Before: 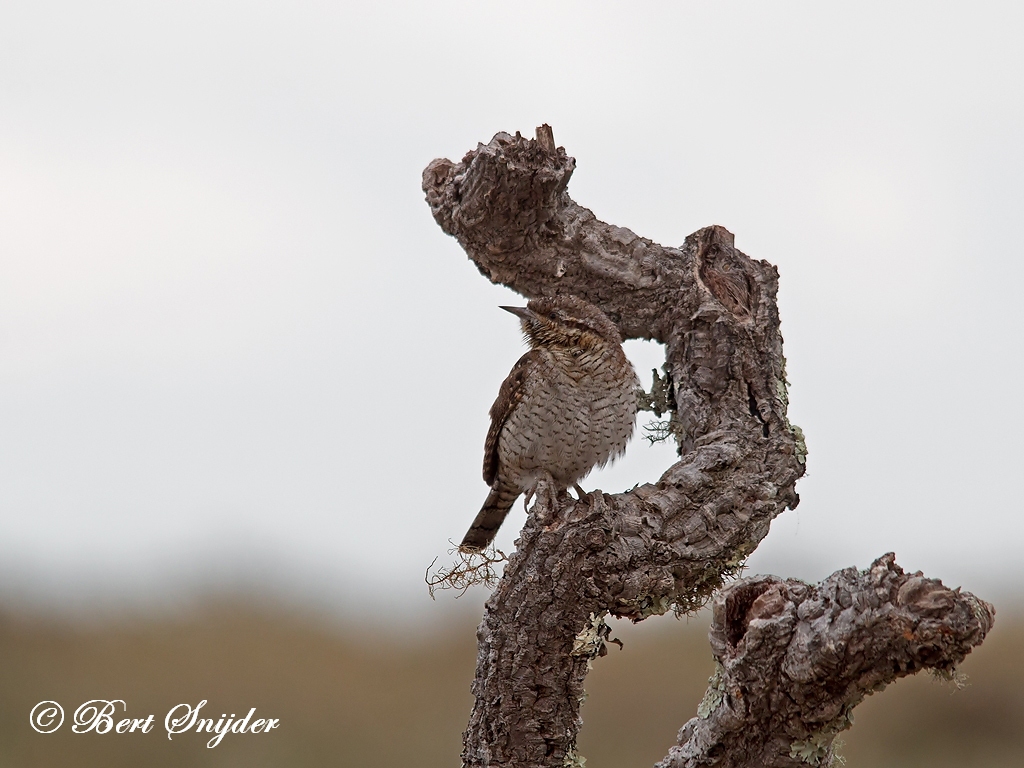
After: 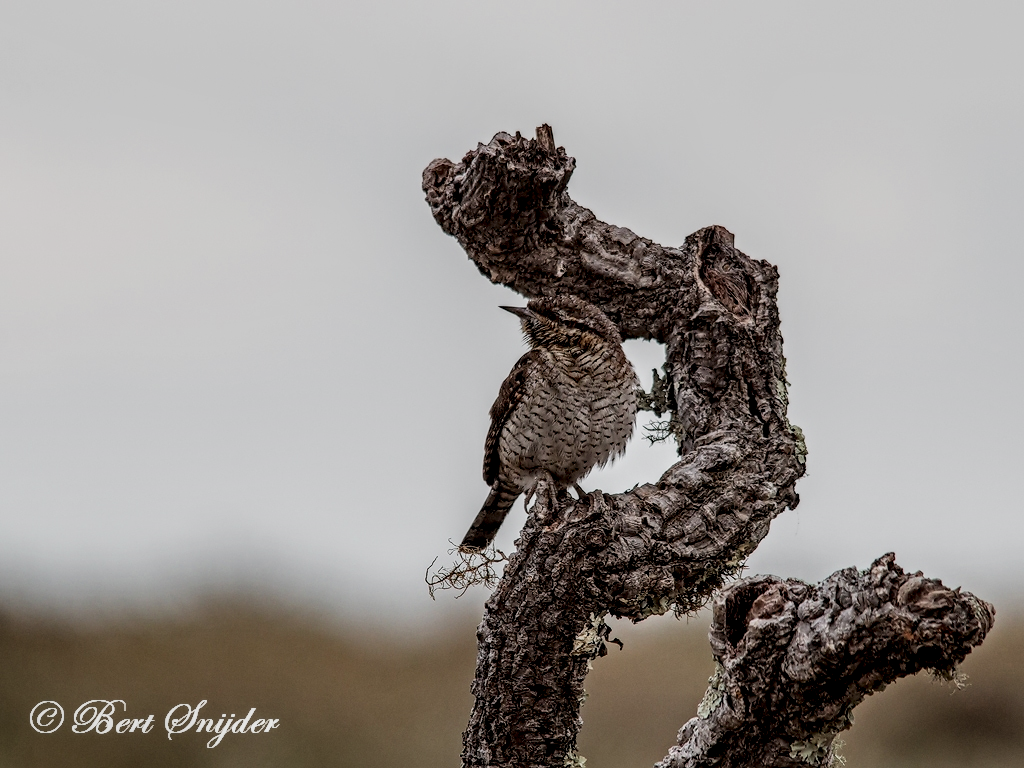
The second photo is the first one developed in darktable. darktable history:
exposure: black level correction 0, exposure 0.598 EV, compensate exposure bias true, compensate highlight preservation false
filmic rgb: black relative exposure -7.65 EV, white relative exposure 4.56 EV, hardness 3.61, contrast 1.053, preserve chrominance RGB euclidean norm, color science v5 (2021), contrast in shadows safe, contrast in highlights safe
local contrast: highlights 19%, detail 185%
